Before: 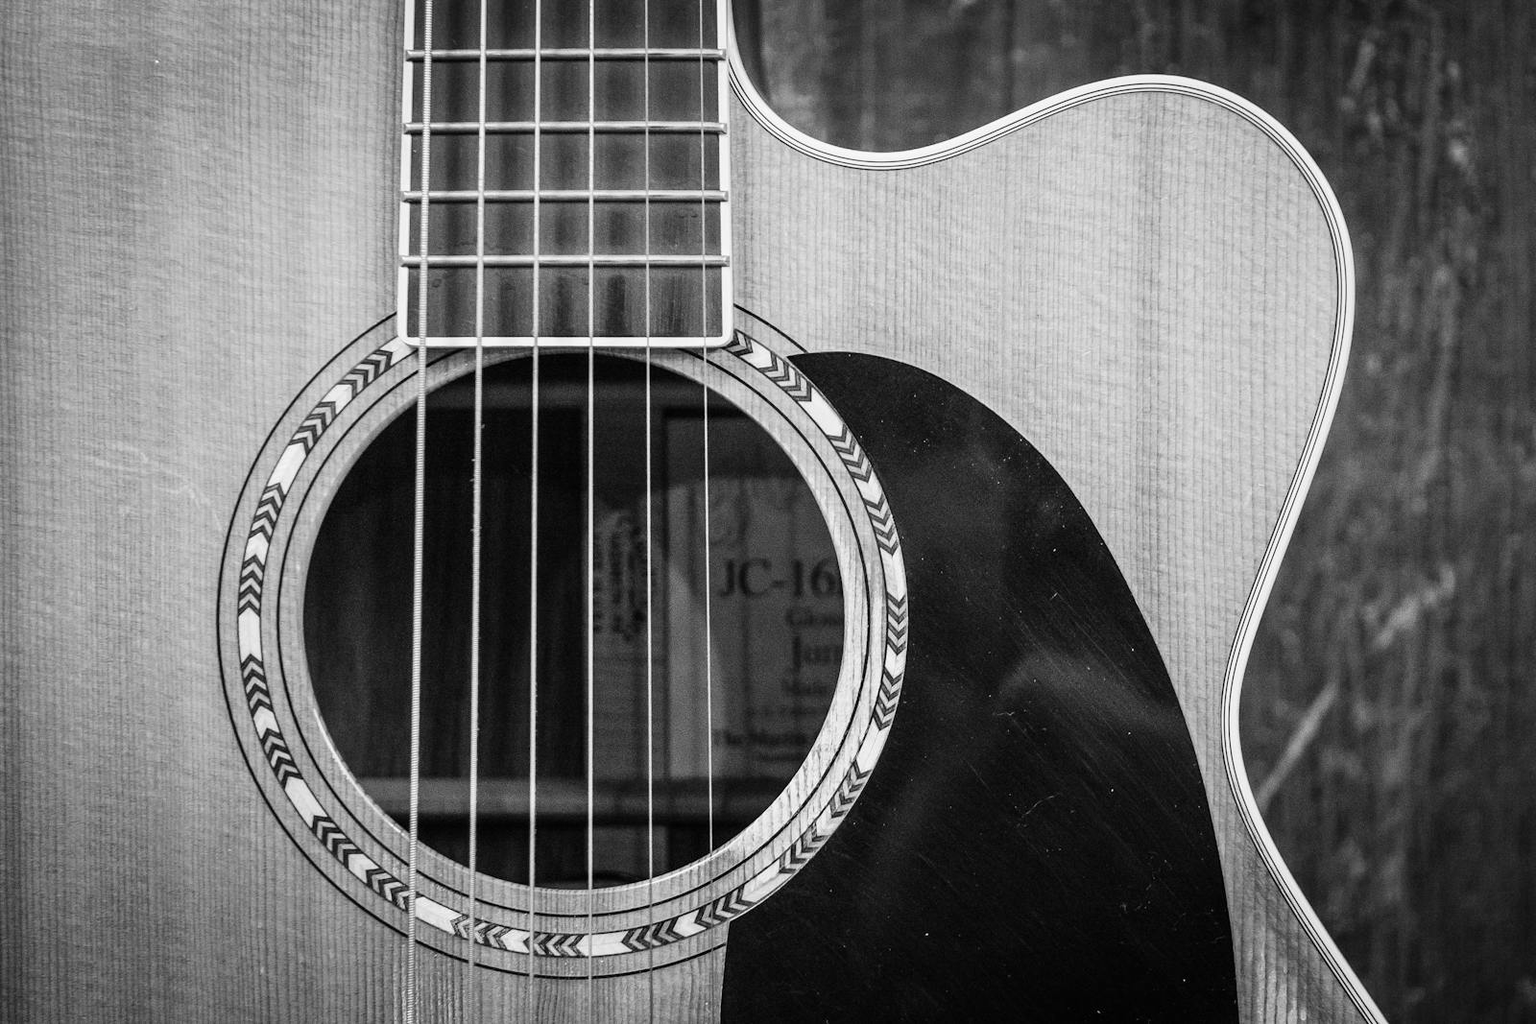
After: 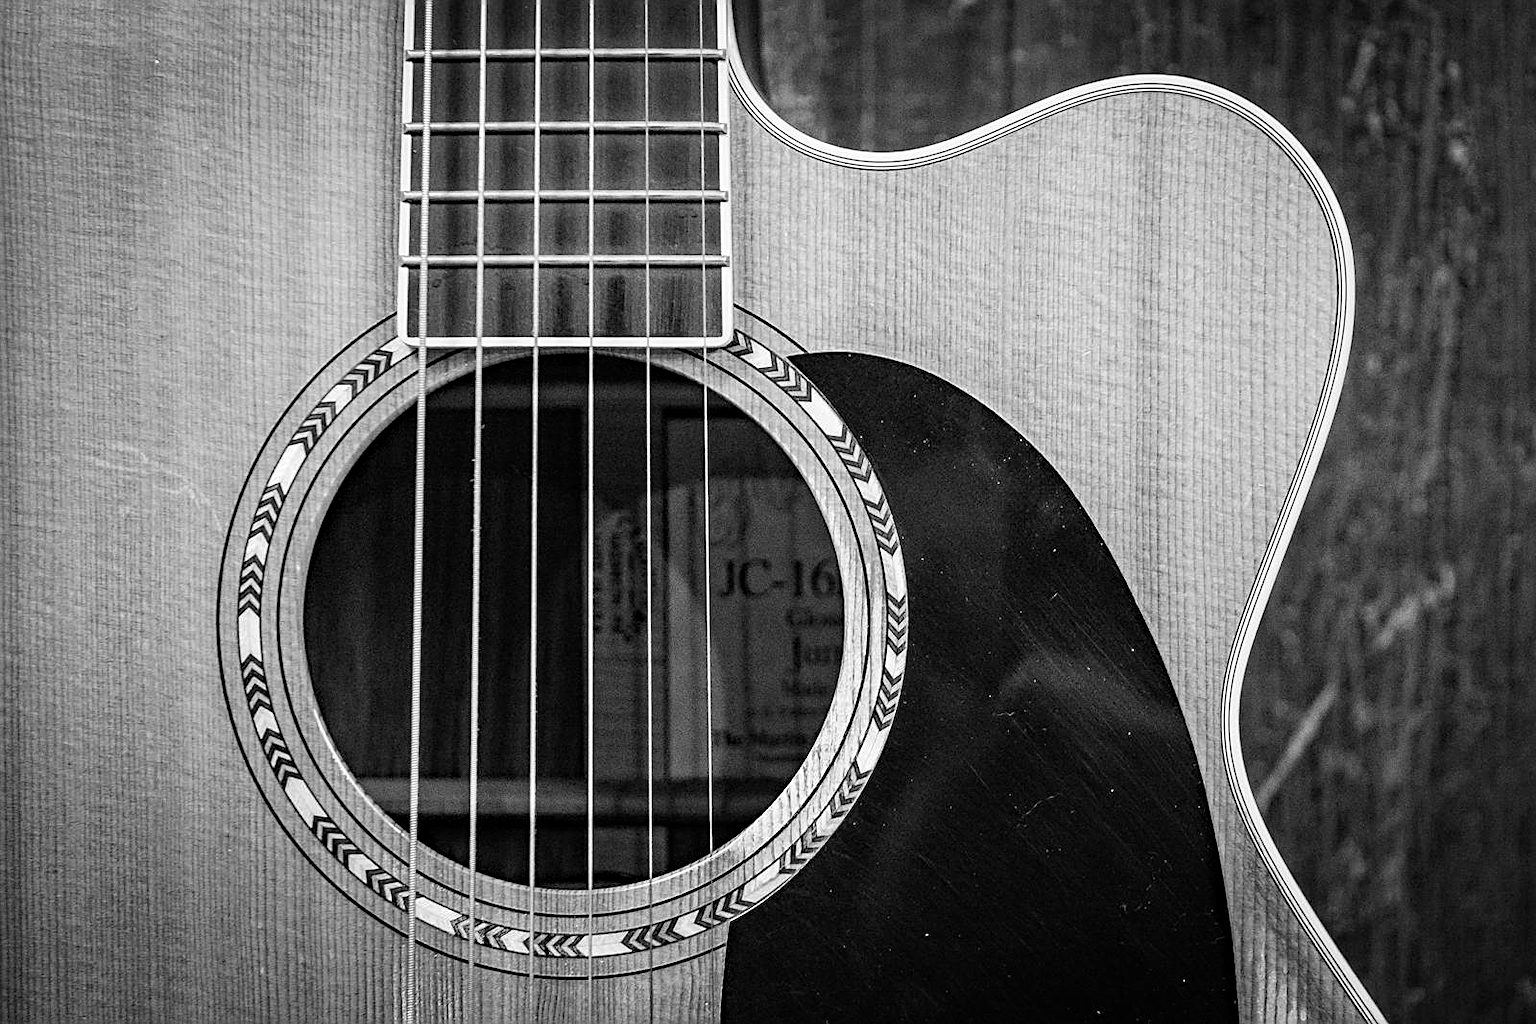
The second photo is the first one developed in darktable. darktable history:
sharpen: on, module defaults
haze removal: strength 0.301, distance 0.252, compatibility mode true, adaptive false
